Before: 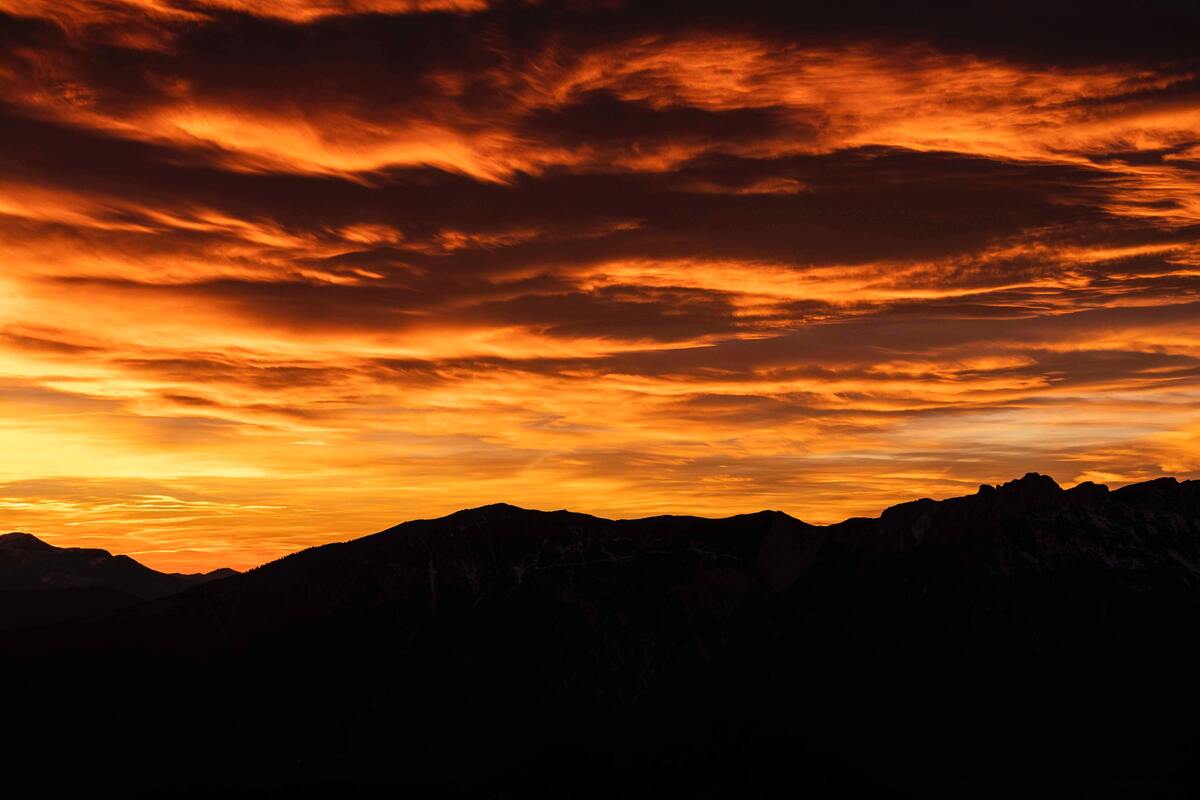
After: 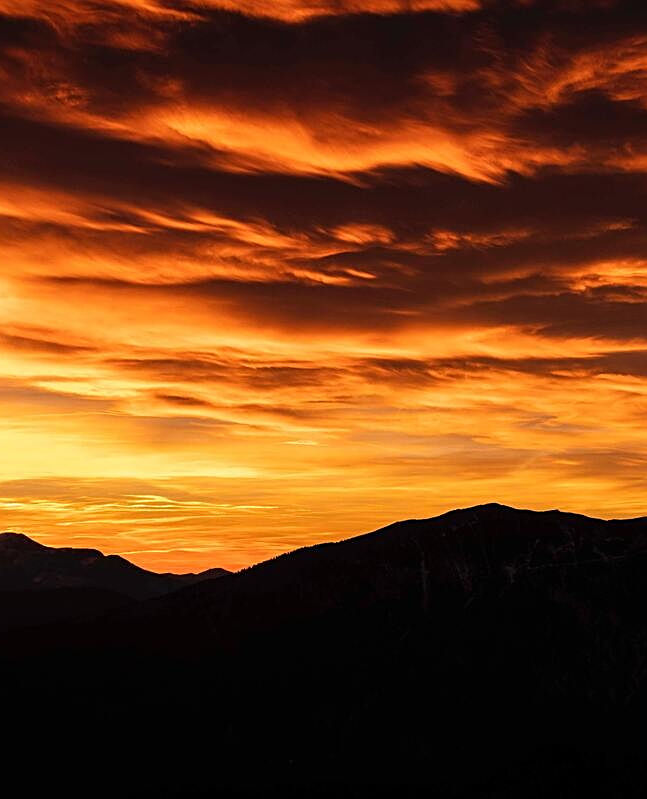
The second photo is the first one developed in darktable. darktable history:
sharpen: on, module defaults
crop: left 0.73%, right 45.314%, bottom 0.087%
